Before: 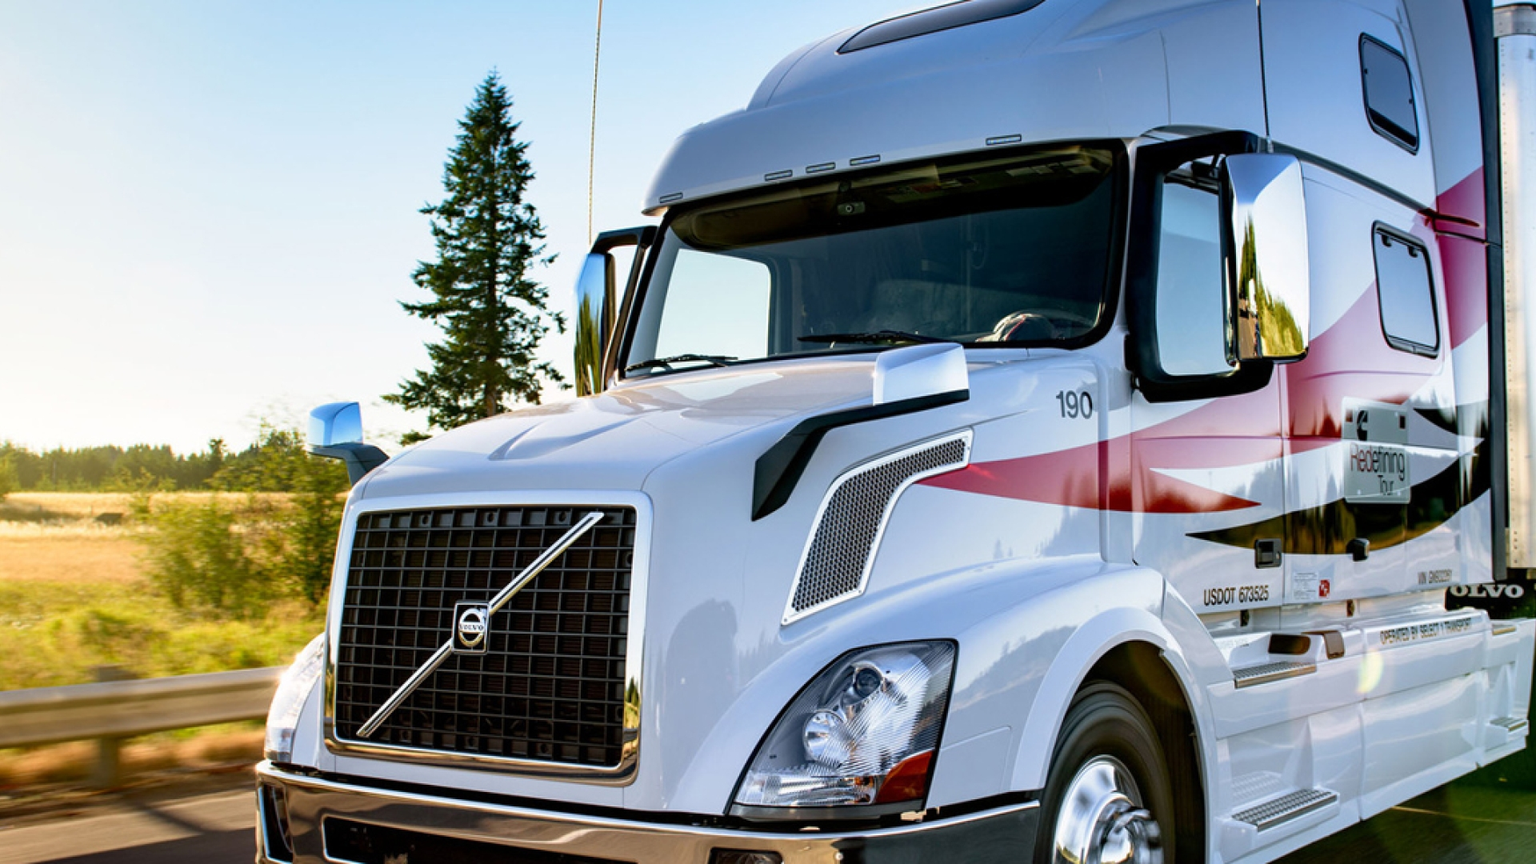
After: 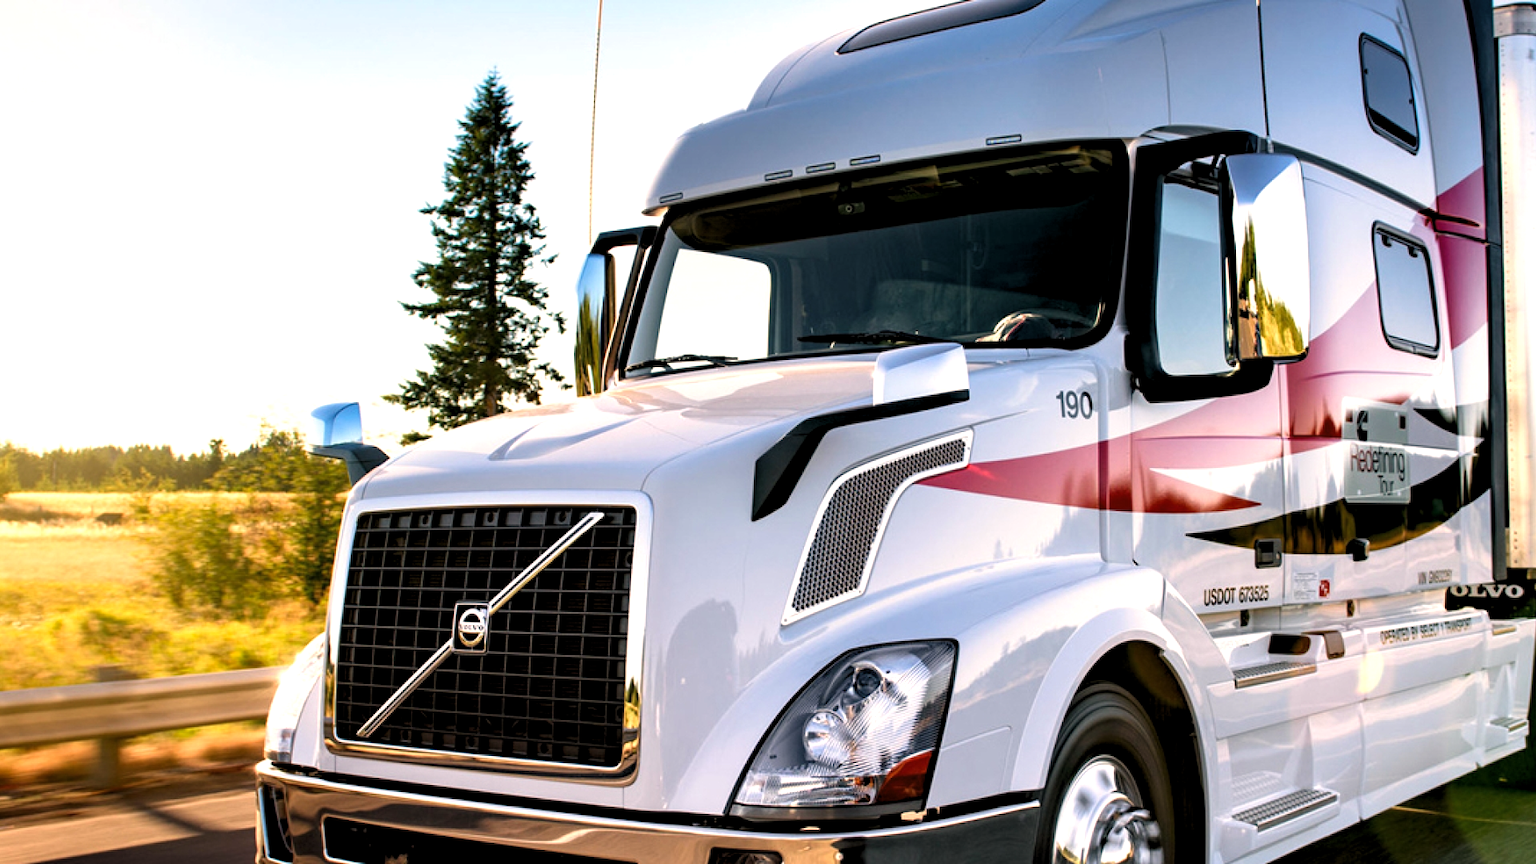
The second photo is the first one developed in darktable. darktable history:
white balance: red 1.127, blue 0.943
levels: levels [0.055, 0.477, 0.9]
